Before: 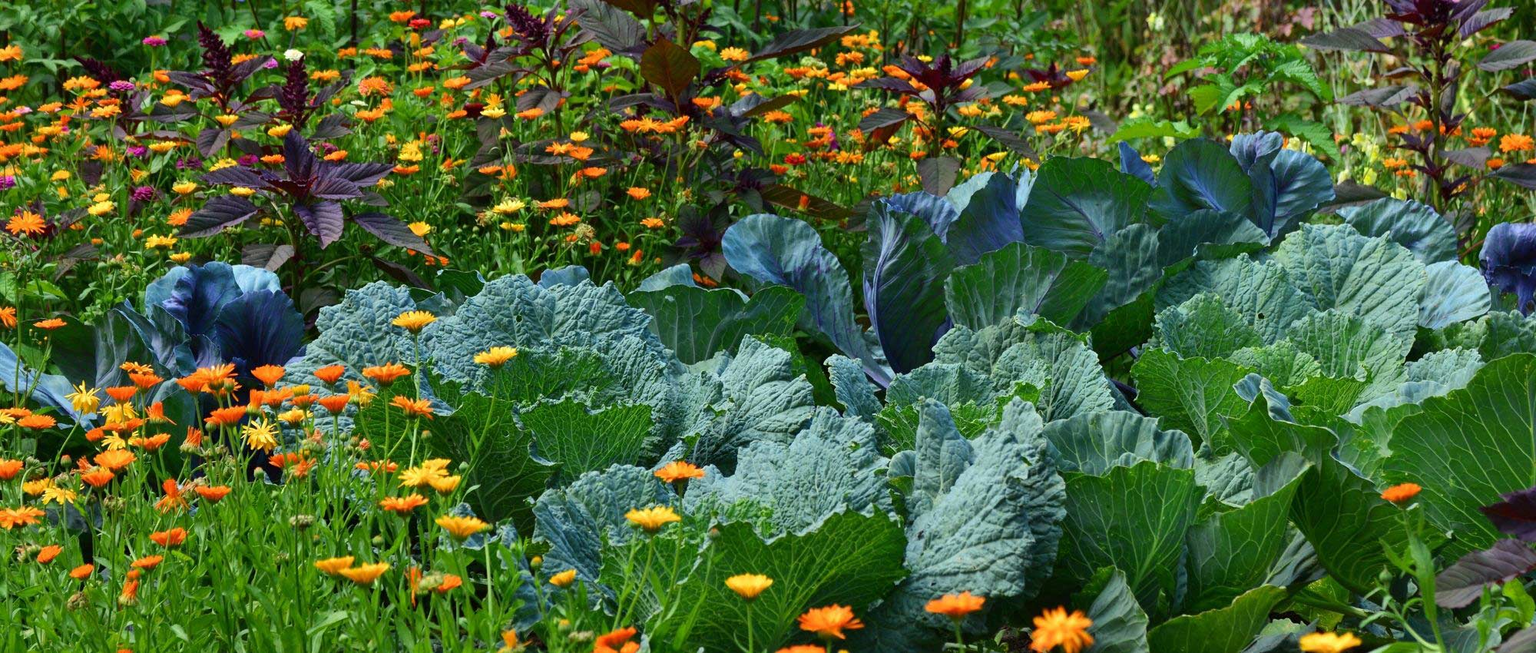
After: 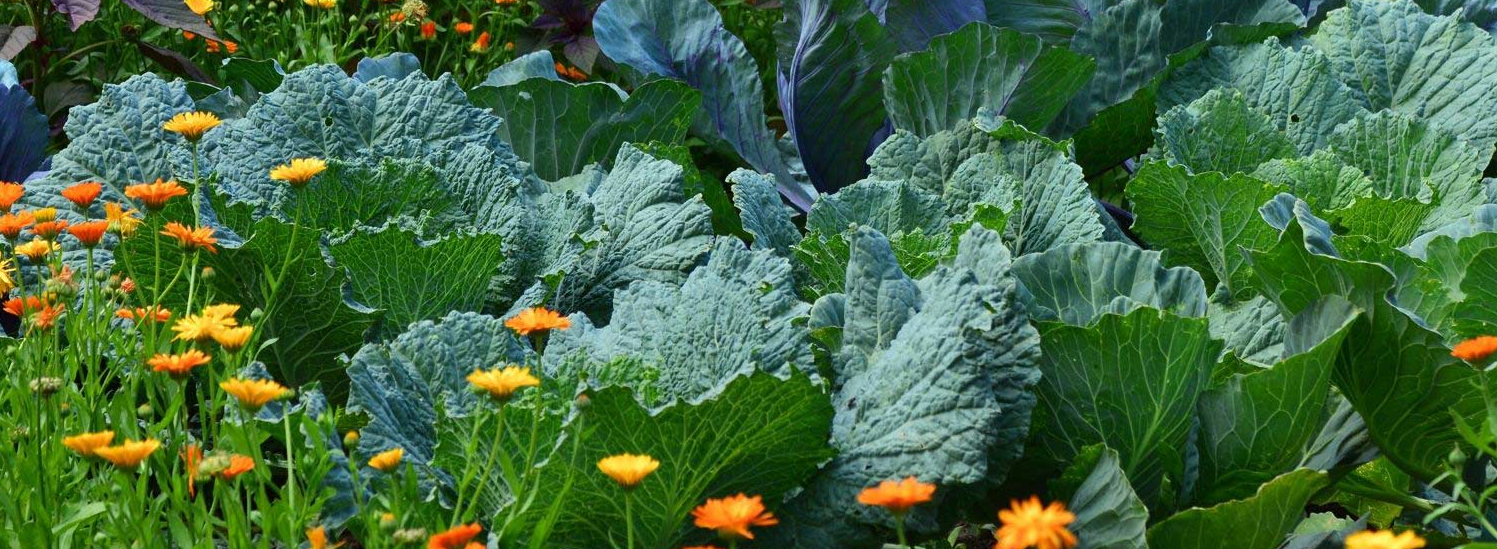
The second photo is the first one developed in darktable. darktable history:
crop and rotate: left 17.365%, top 34.611%, right 7.777%, bottom 0.787%
